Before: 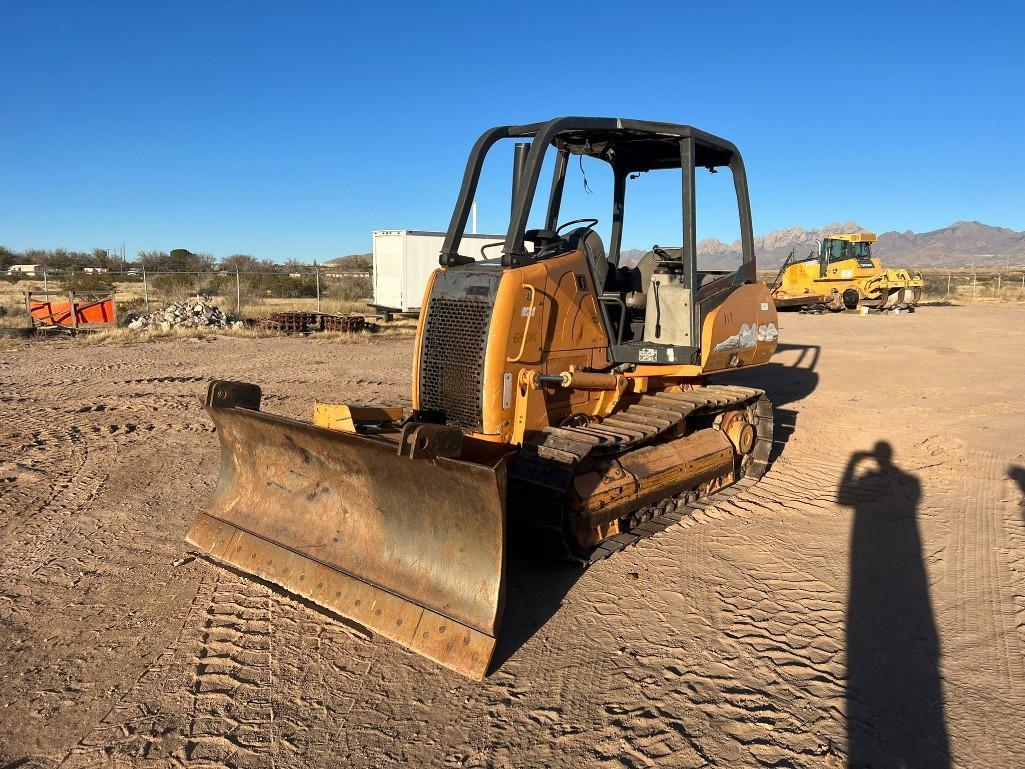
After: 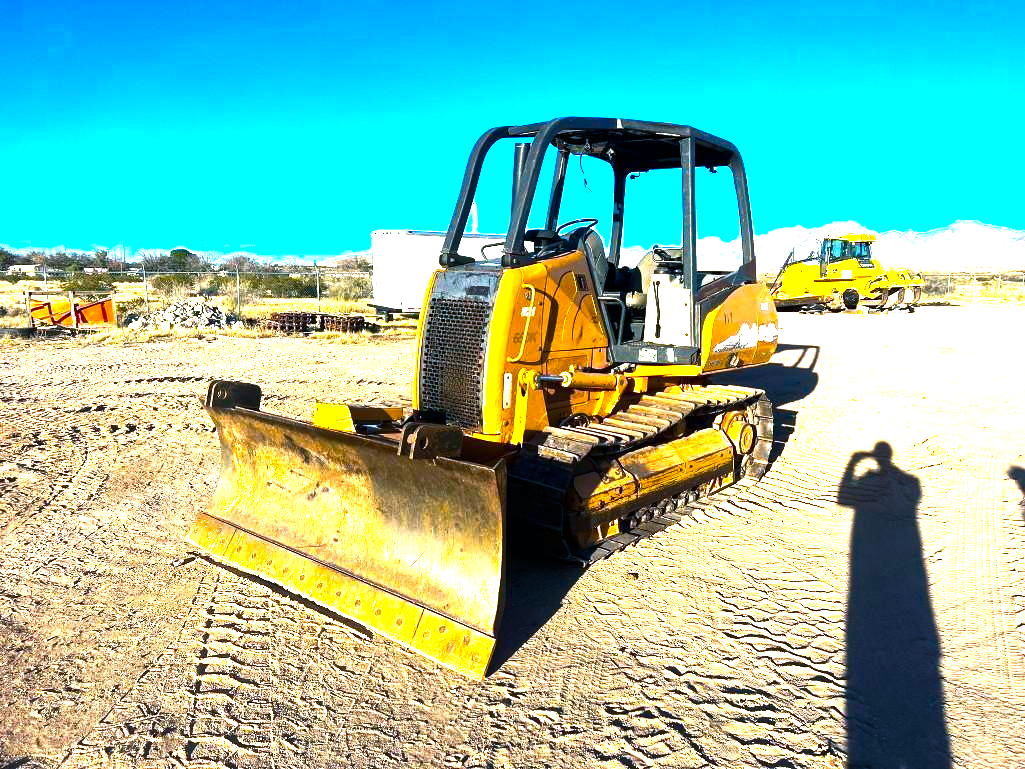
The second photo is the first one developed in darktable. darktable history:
color balance rgb: shadows lift › chroma 7.572%, shadows lift › hue 243.89°, perceptual saturation grading › global saturation 30.168%, perceptual brilliance grading › global brilliance 29.277%, perceptual brilliance grading › highlights 50.4%, perceptual brilliance grading › mid-tones 49.371%, perceptual brilliance grading › shadows -22.511%, global vibrance 40.969%
color calibration: x 0.37, y 0.382, temperature 4319.9 K
